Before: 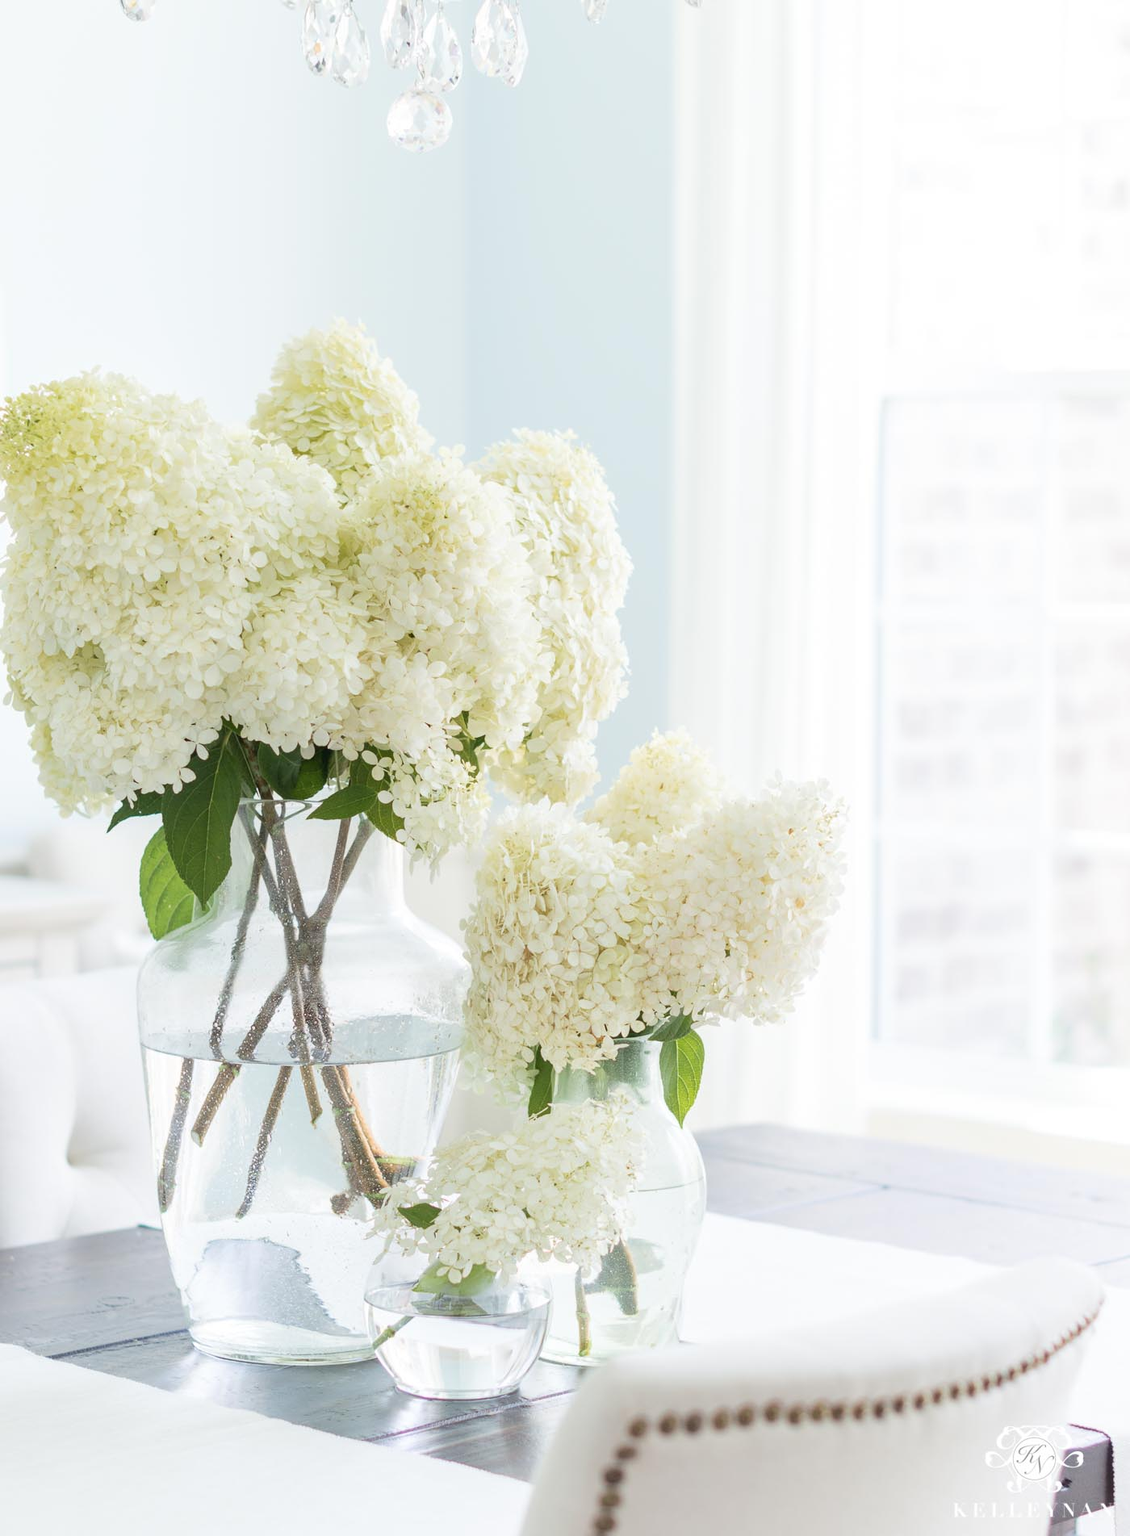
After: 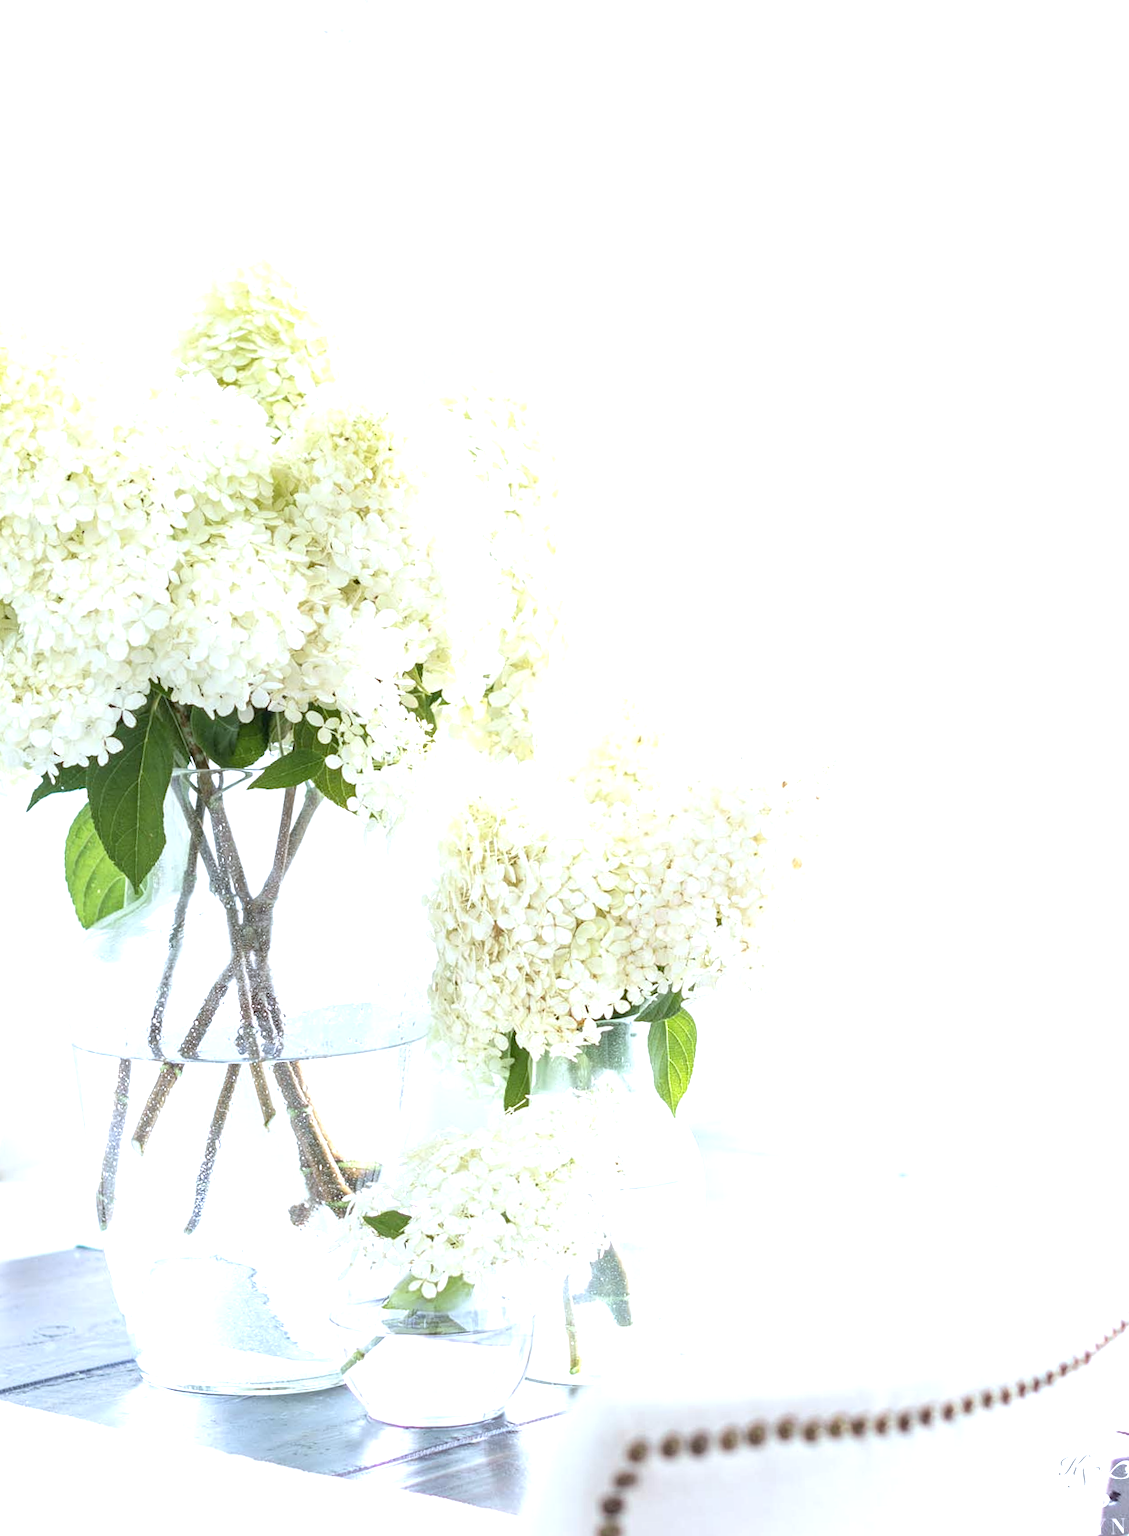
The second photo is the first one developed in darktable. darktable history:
local contrast: detail 130%
white balance: red 0.954, blue 1.079
crop and rotate: angle 1.96°, left 5.673%, top 5.673%
exposure: exposure 0.74 EV, compensate highlight preservation false
